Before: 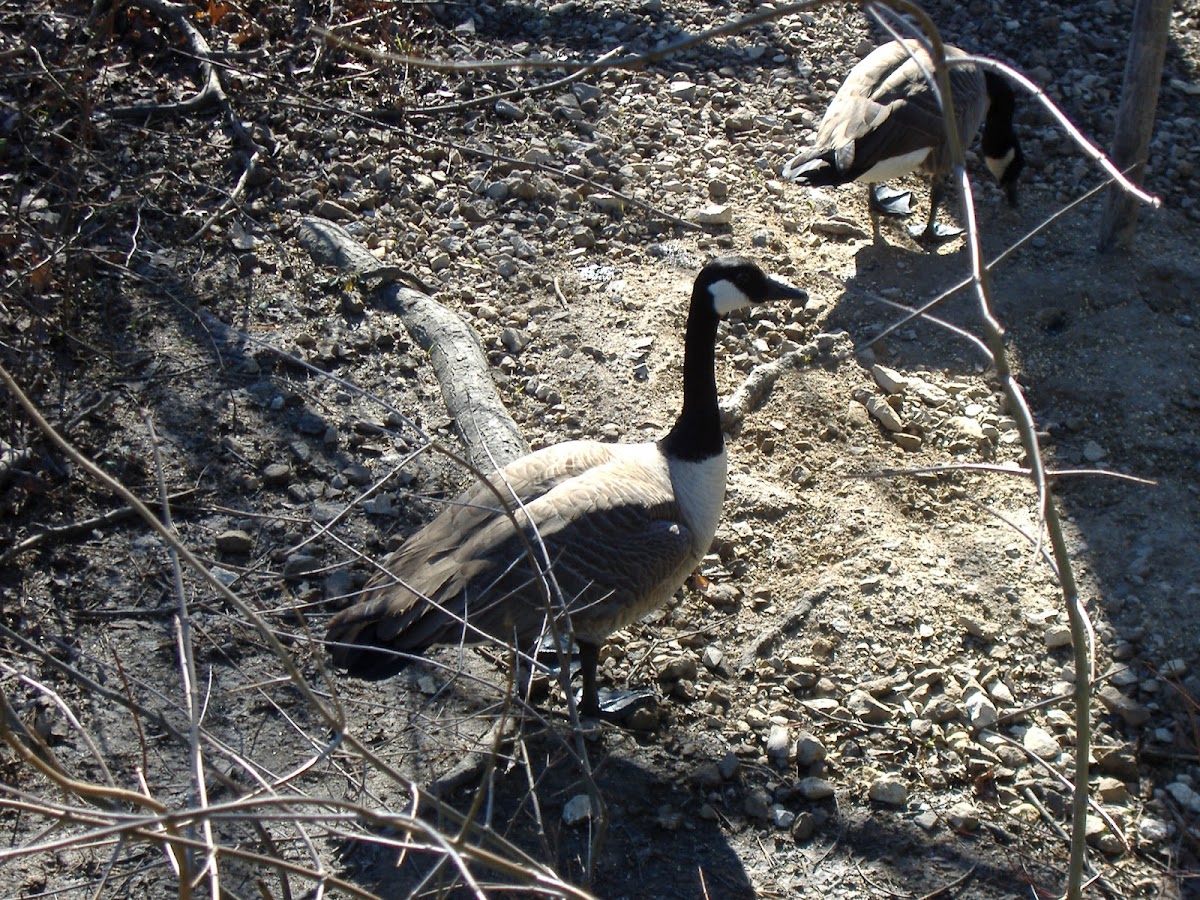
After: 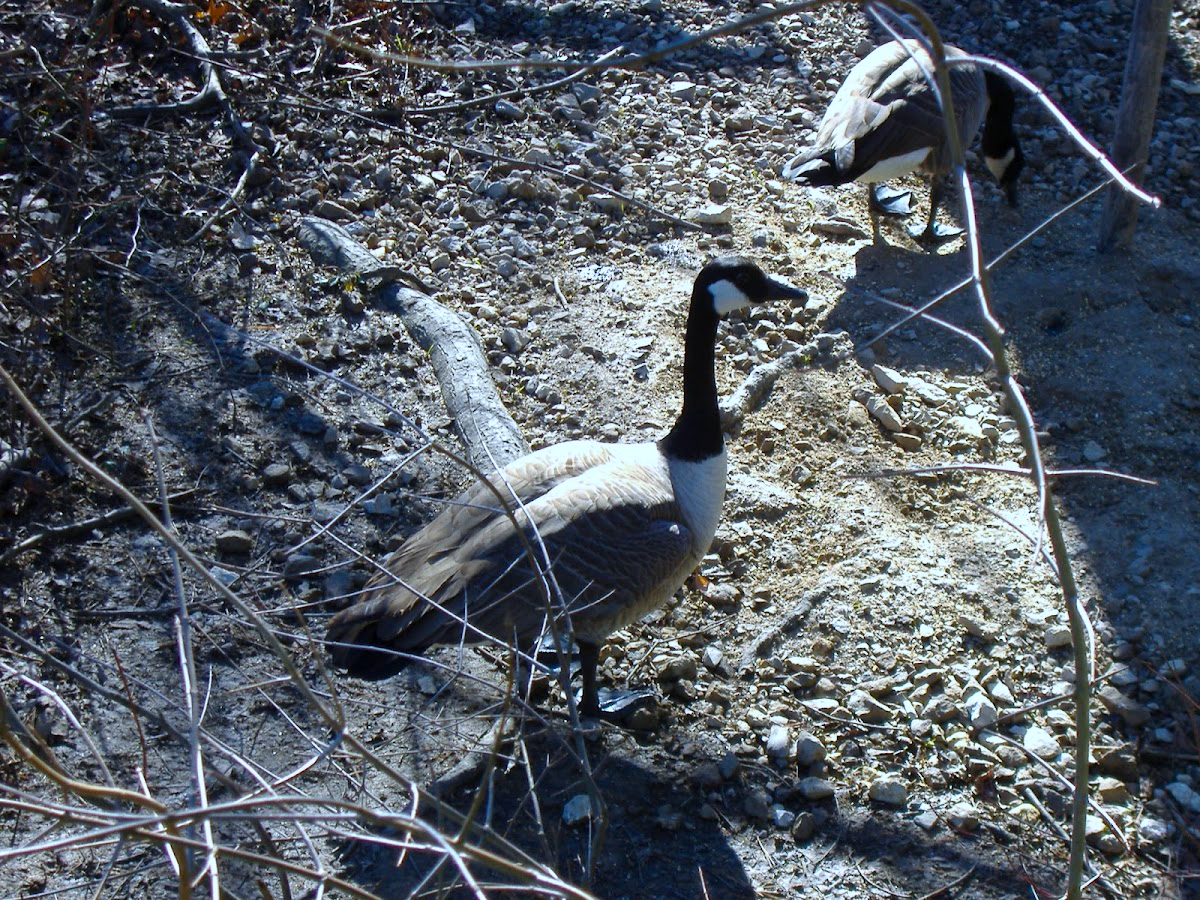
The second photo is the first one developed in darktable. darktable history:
white balance: red 0.931, blue 1.11
color balance rgb: perceptual saturation grading › global saturation 30%, global vibrance 20%
